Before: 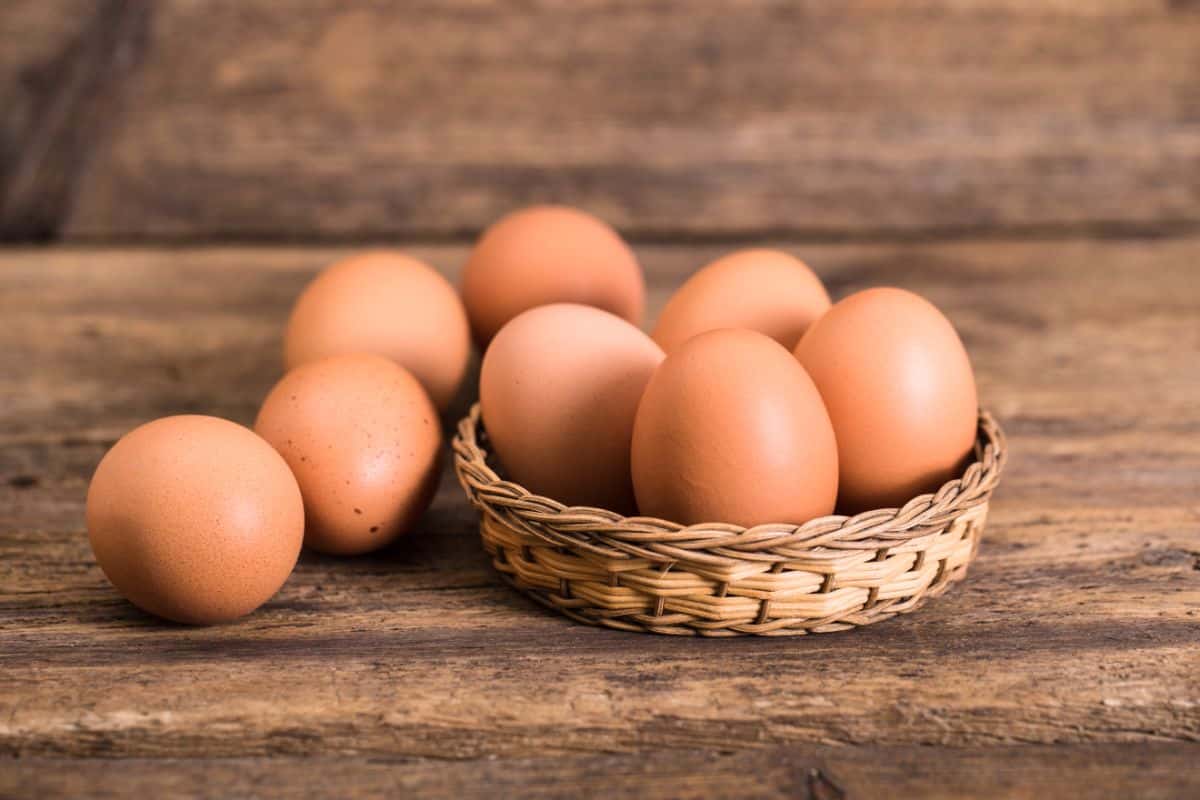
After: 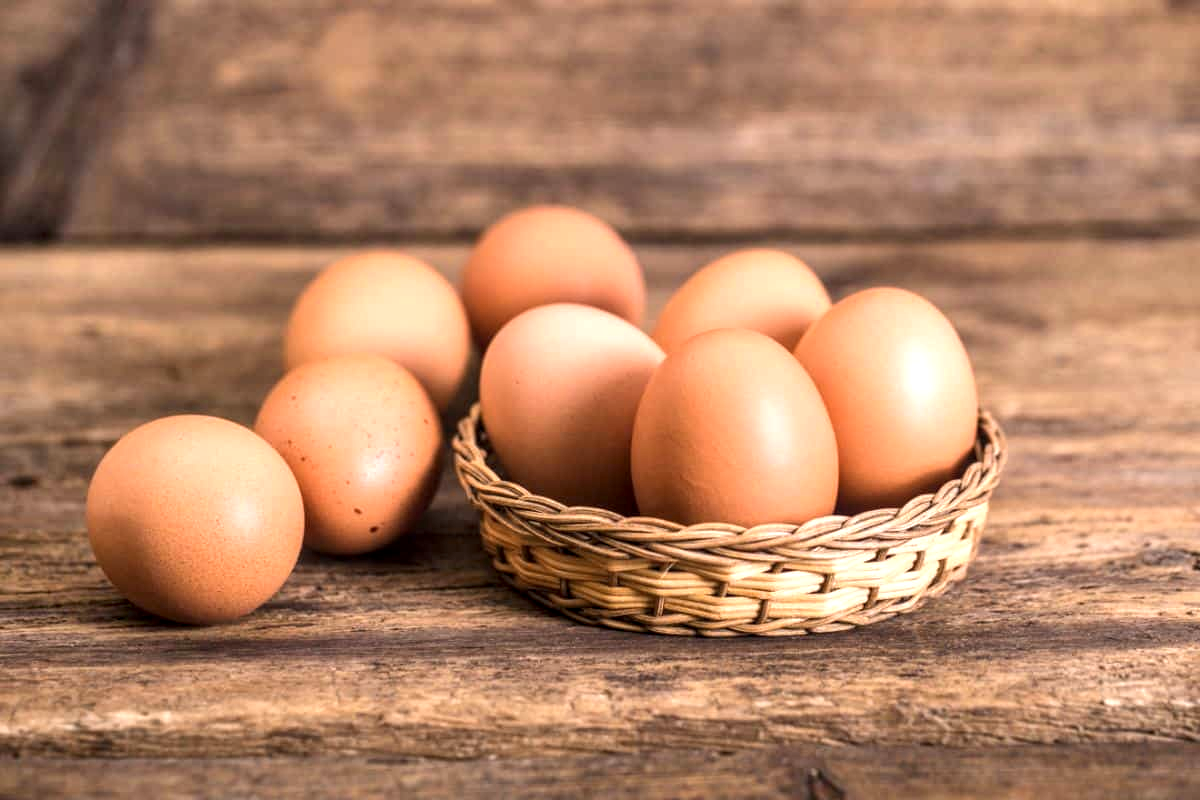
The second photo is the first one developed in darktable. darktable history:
exposure: exposure 0.456 EV, compensate exposure bias true, compensate highlight preservation false
local contrast: detail 130%
